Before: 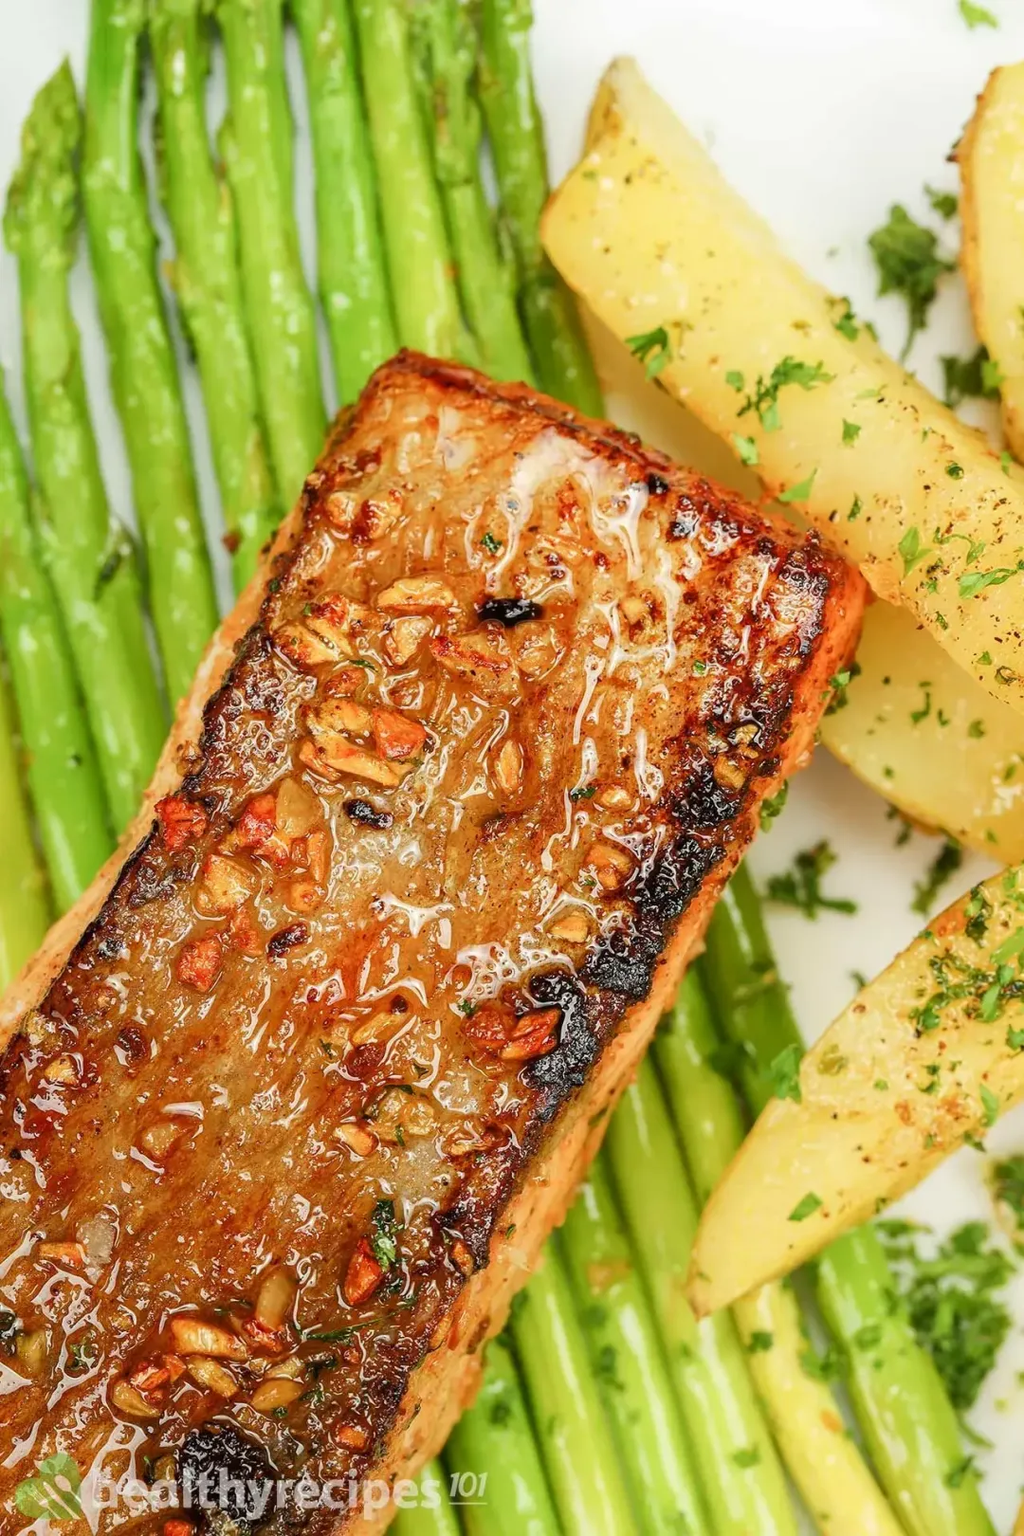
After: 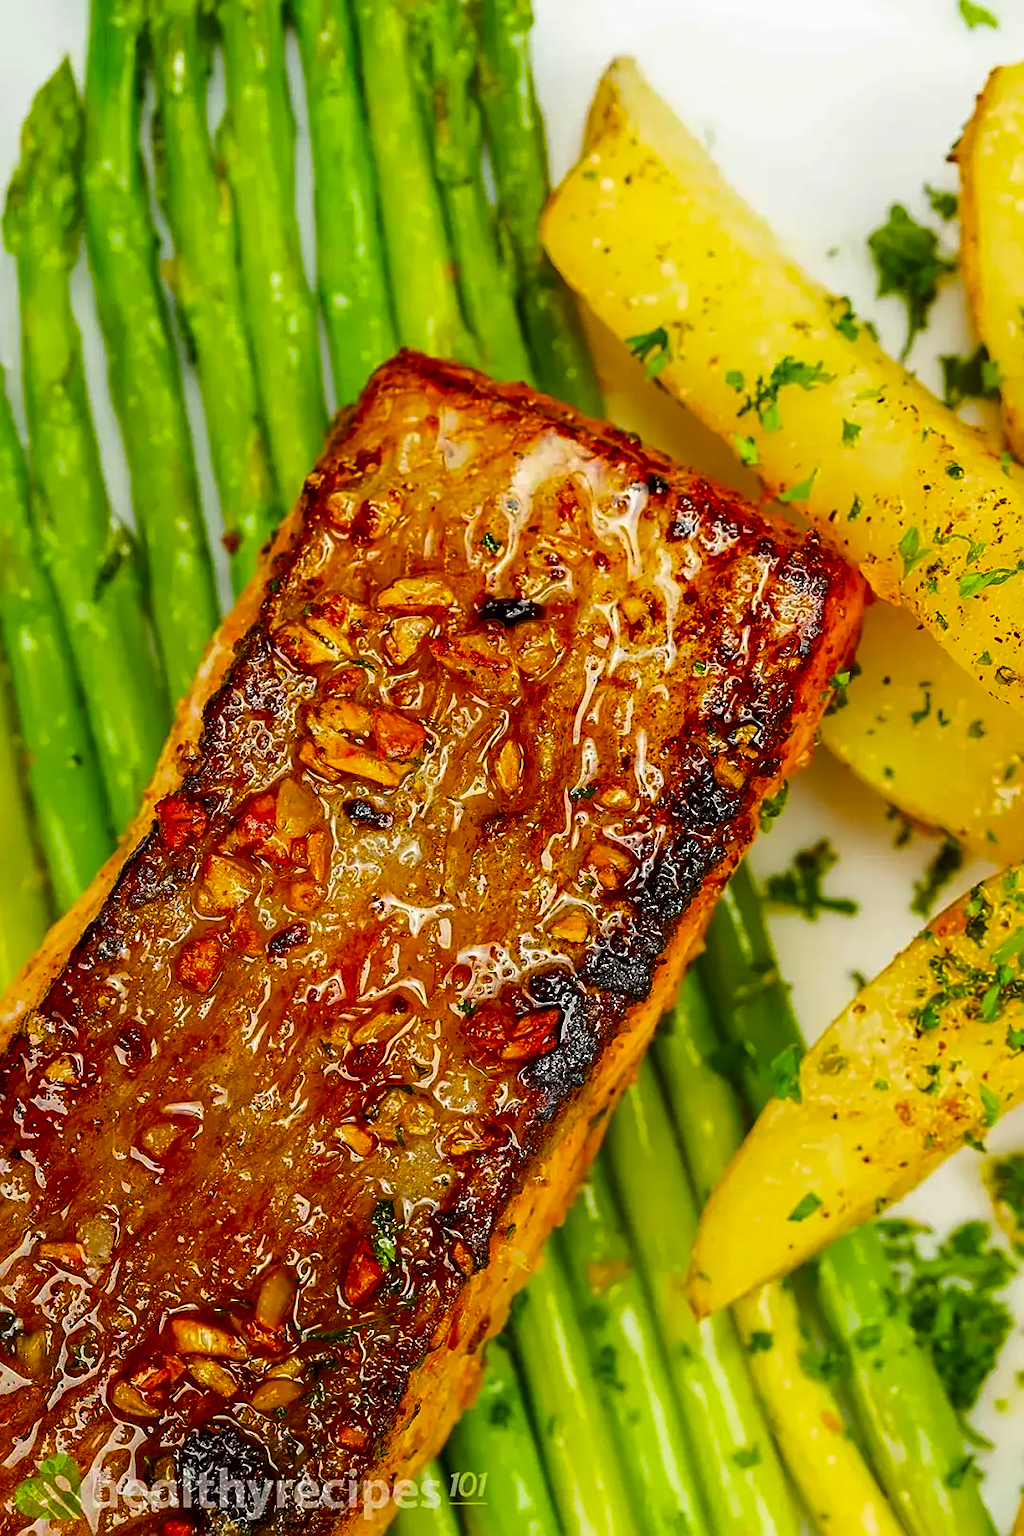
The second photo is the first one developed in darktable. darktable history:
sharpen: on, module defaults
color balance rgb: linear chroma grading › global chroma 15%, perceptual saturation grading › global saturation 30%
contrast brightness saturation: brightness -0.2, saturation 0.08
